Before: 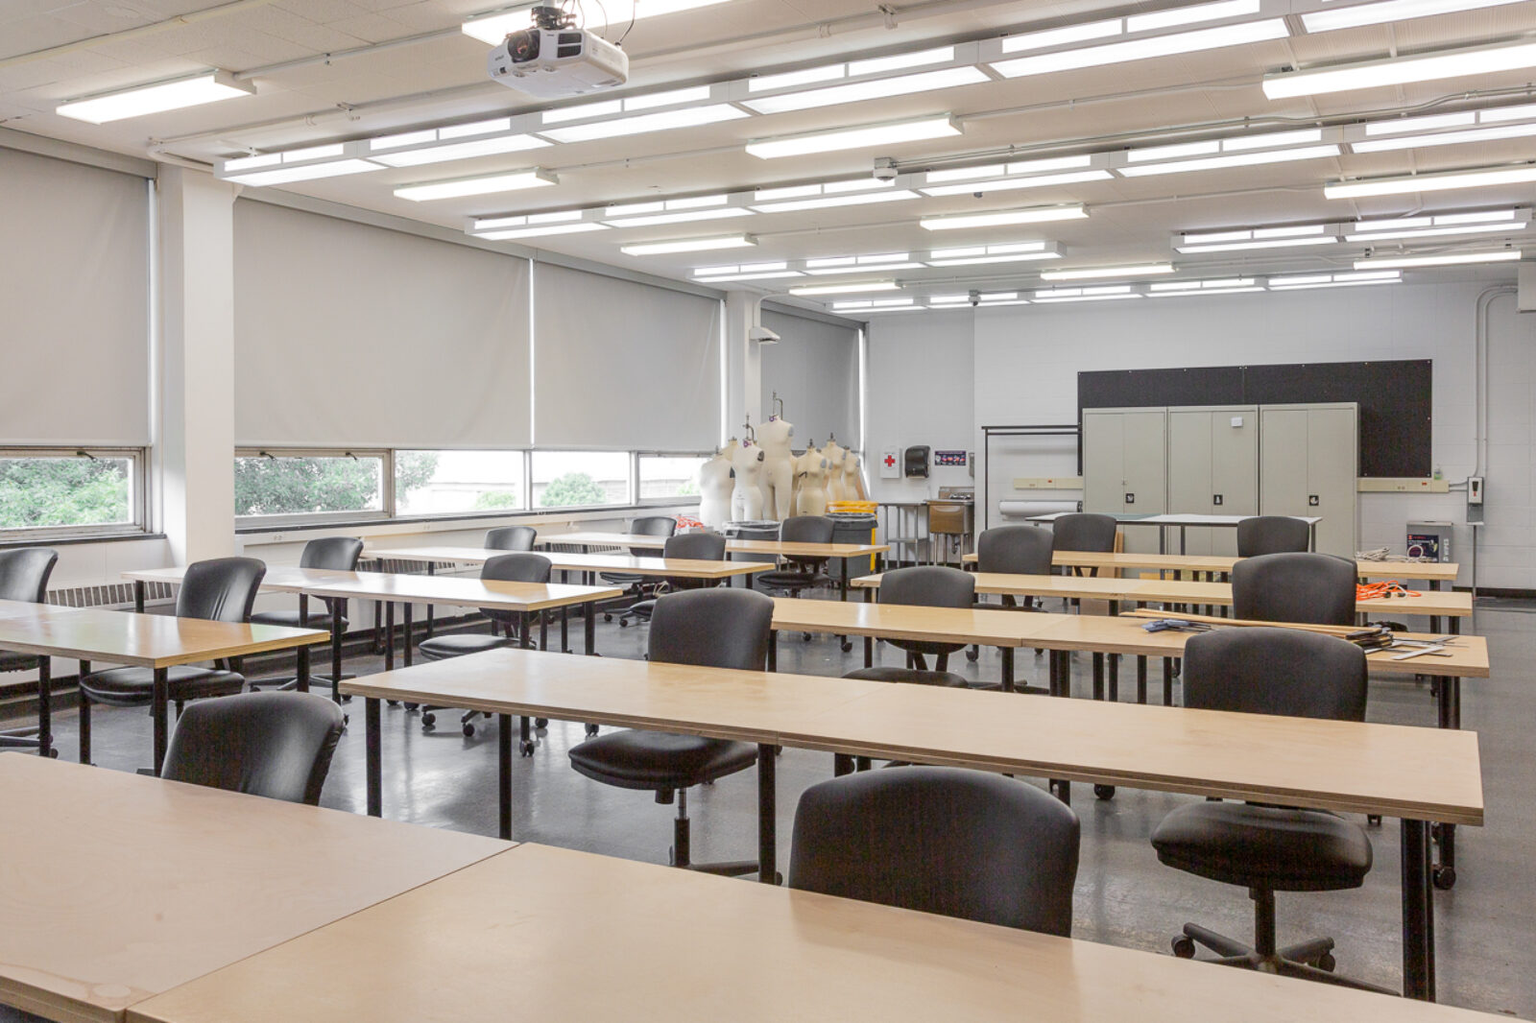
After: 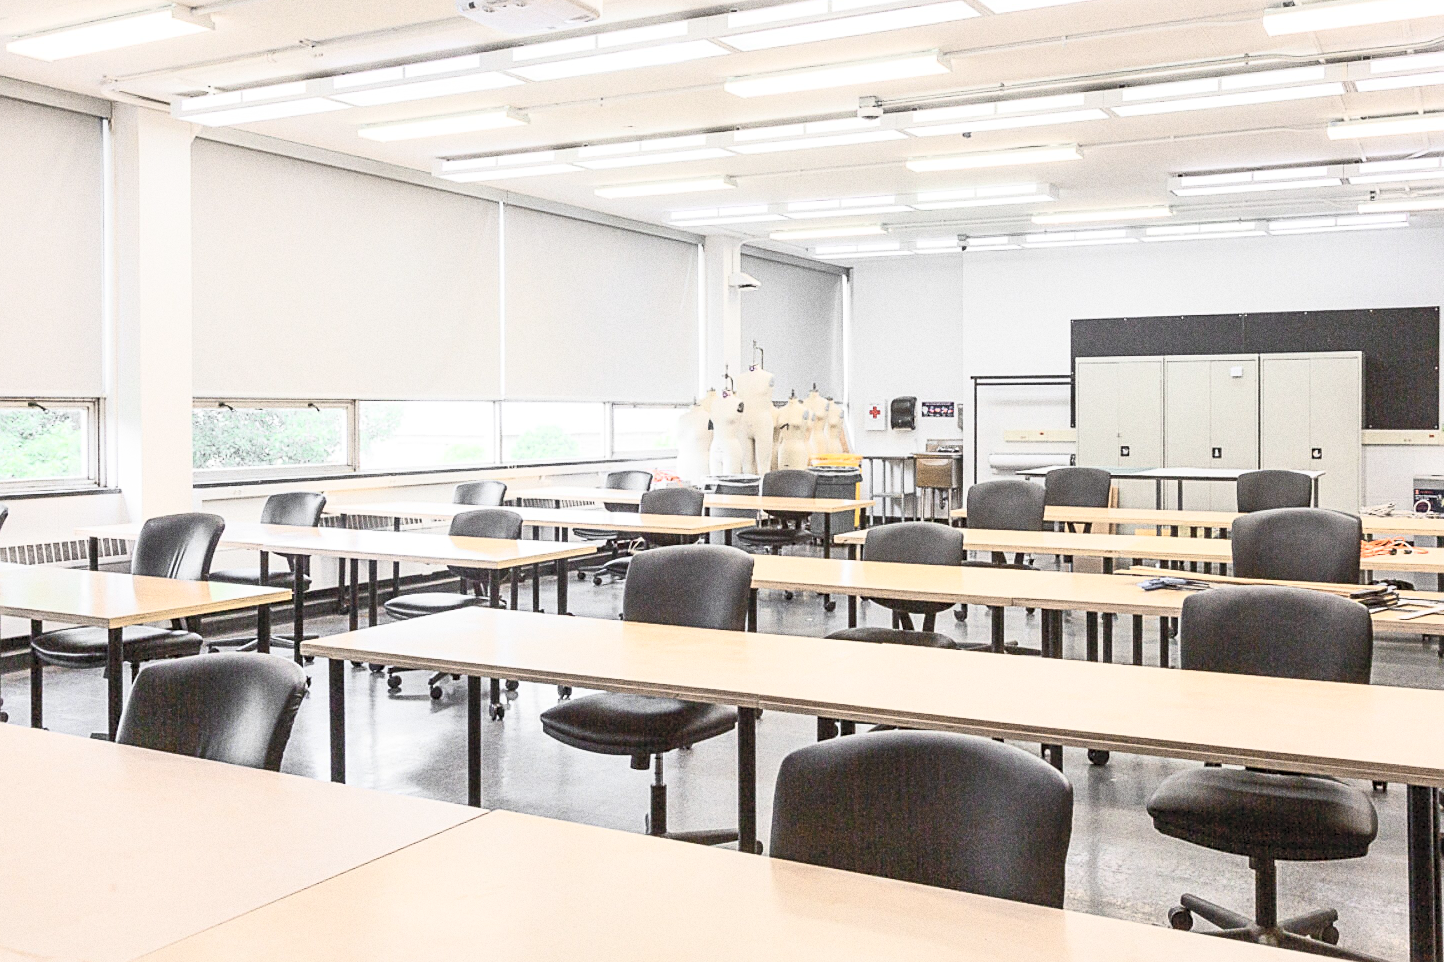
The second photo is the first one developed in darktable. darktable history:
contrast brightness saturation: contrast 0.43, brightness 0.56, saturation -0.19
sharpen: on, module defaults
crop: left 3.305%, top 6.436%, right 6.389%, bottom 3.258%
grain: coarseness 0.09 ISO, strength 40%
